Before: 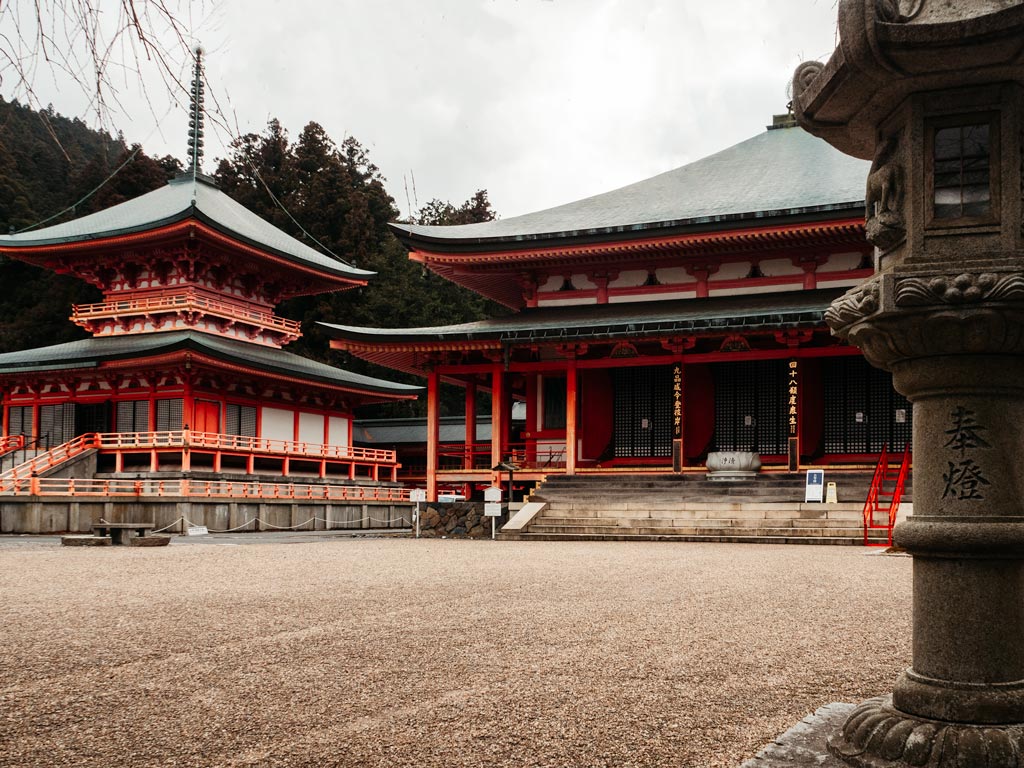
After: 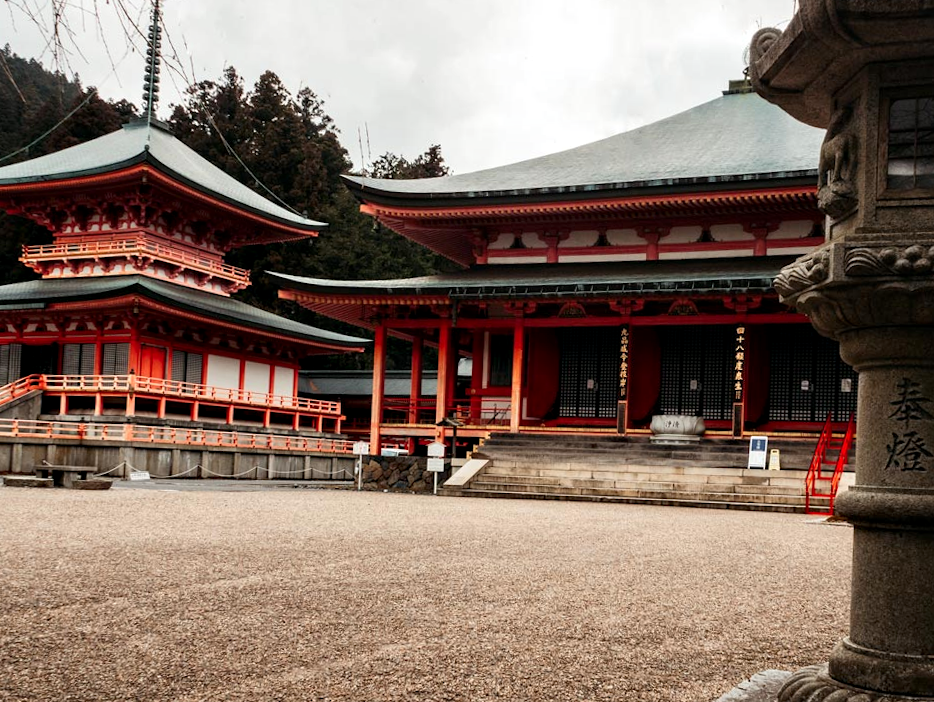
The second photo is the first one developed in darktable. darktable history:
crop and rotate: angle -1.99°, left 3.156%, top 3.725%, right 1.46%, bottom 0.64%
contrast equalizer: octaves 7, y [[0.6 ×6], [0.55 ×6], [0 ×6], [0 ×6], [0 ×6]], mix 0.297
